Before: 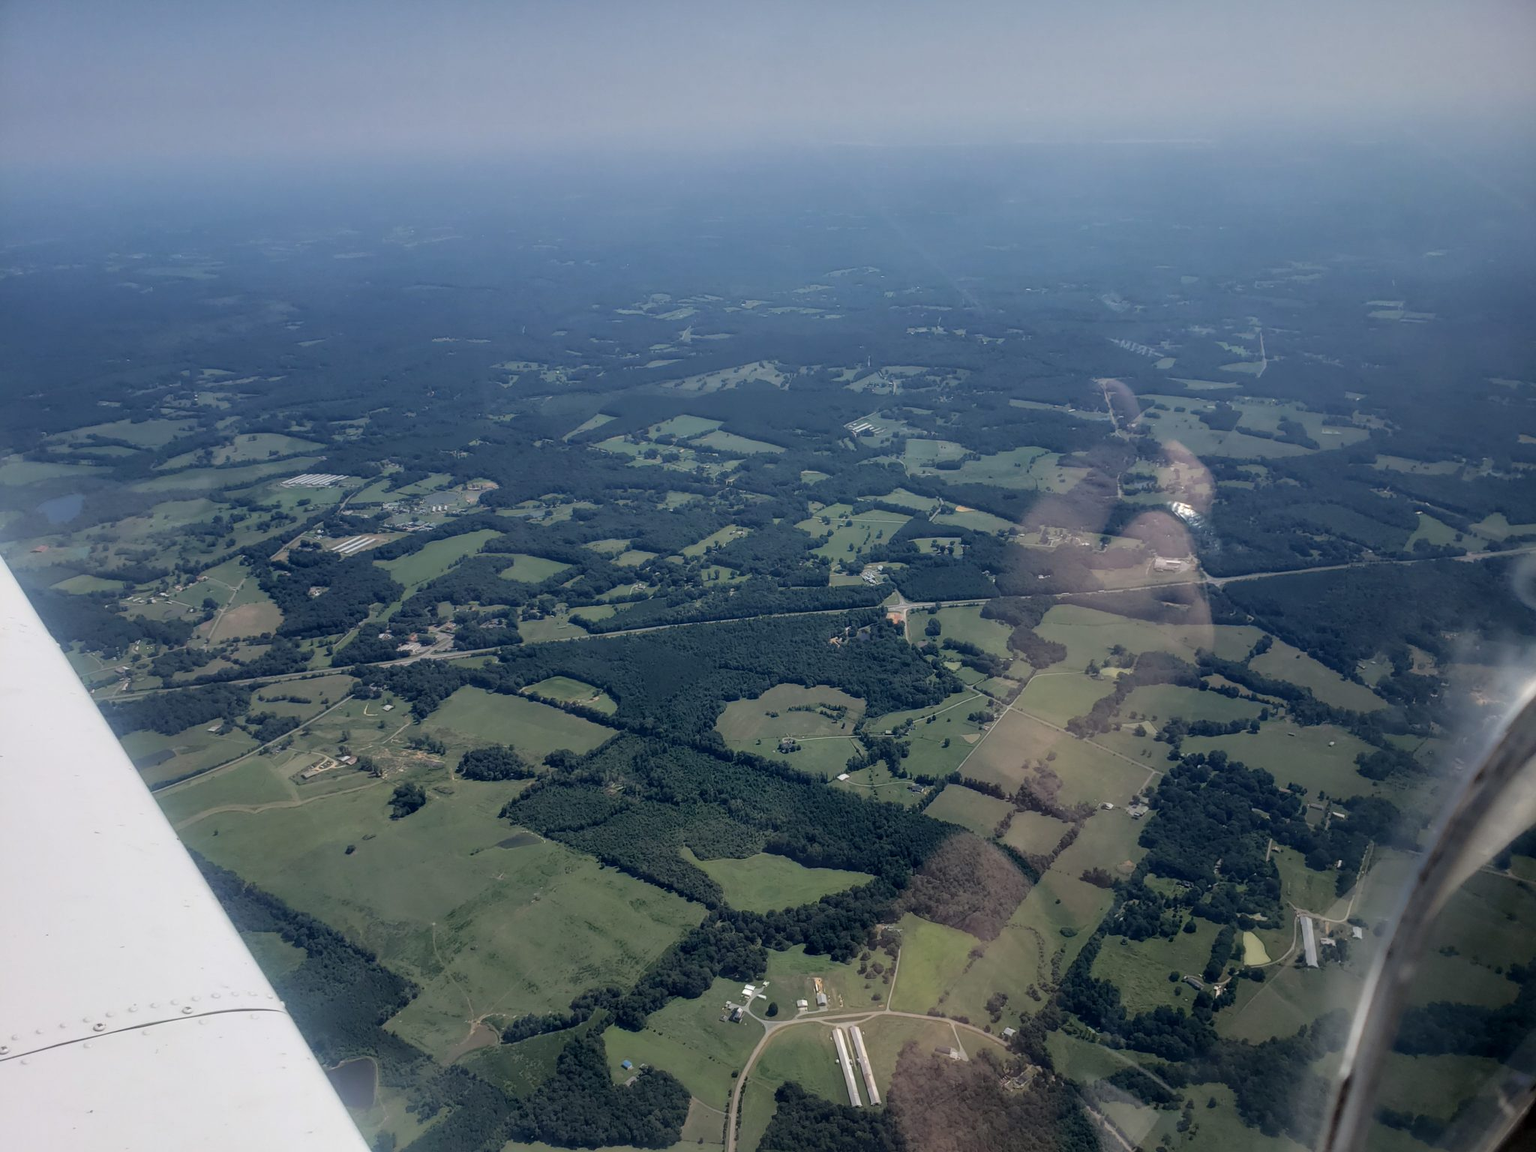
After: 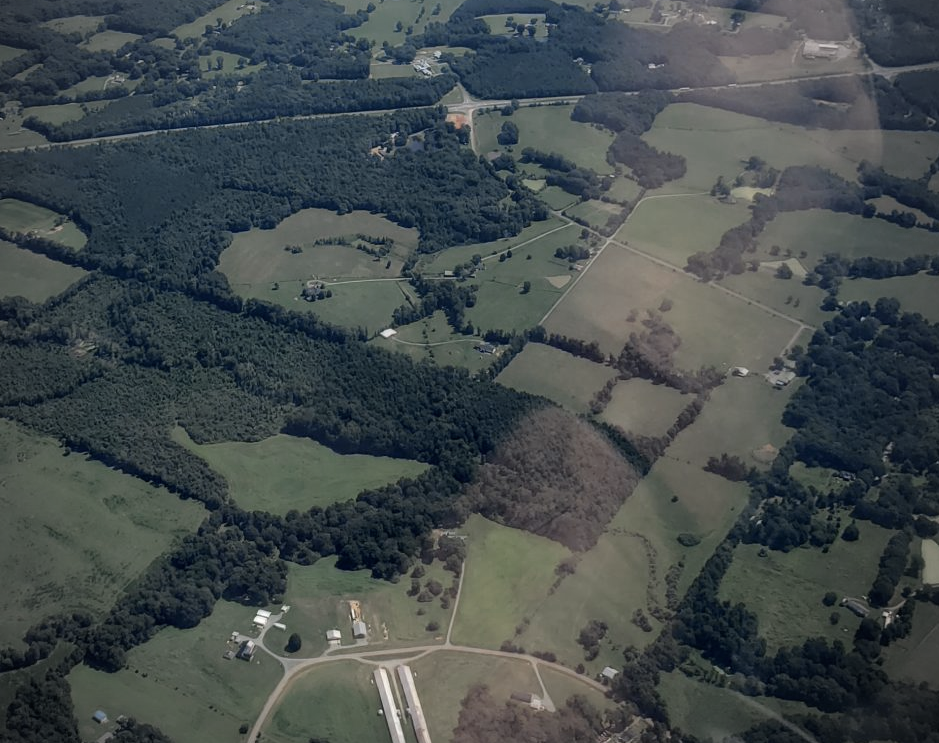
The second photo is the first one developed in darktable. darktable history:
color zones: curves: ch0 [(0, 0.5) (0.125, 0.4) (0.25, 0.5) (0.375, 0.4) (0.5, 0.4) (0.625, 0.6) (0.75, 0.6) (0.875, 0.5)]; ch1 [(0, 0.35) (0.125, 0.45) (0.25, 0.35) (0.375, 0.35) (0.5, 0.35) (0.625, 0.35) (0.75, 0.45) (0.875, 0.35)]; ch2 [(0, 0.6) (0.125, 0.5) (0.25, 0.5) (0.375, 0.6) (0.5, 0.6) (0.625, 0.5) (0.75, 0.5) (0.875, 0.5)]
crop: left 35.976%, top 45.819%, right 18.162%, bottom 5.807%
vignetting: fall-off start 79.88%
